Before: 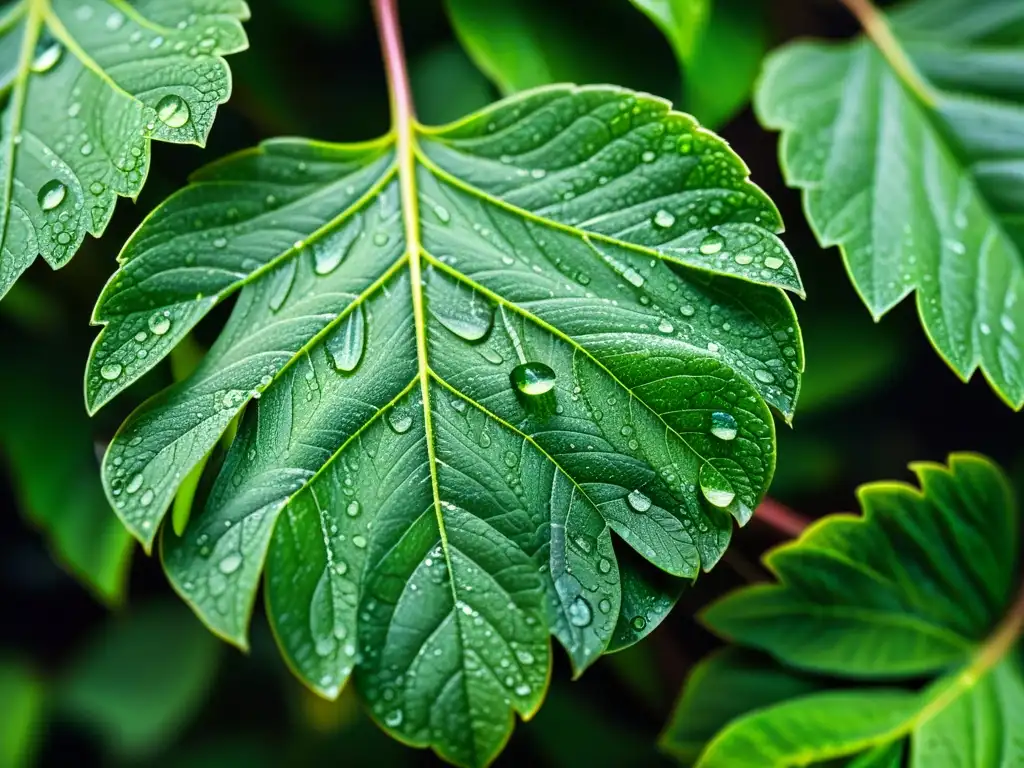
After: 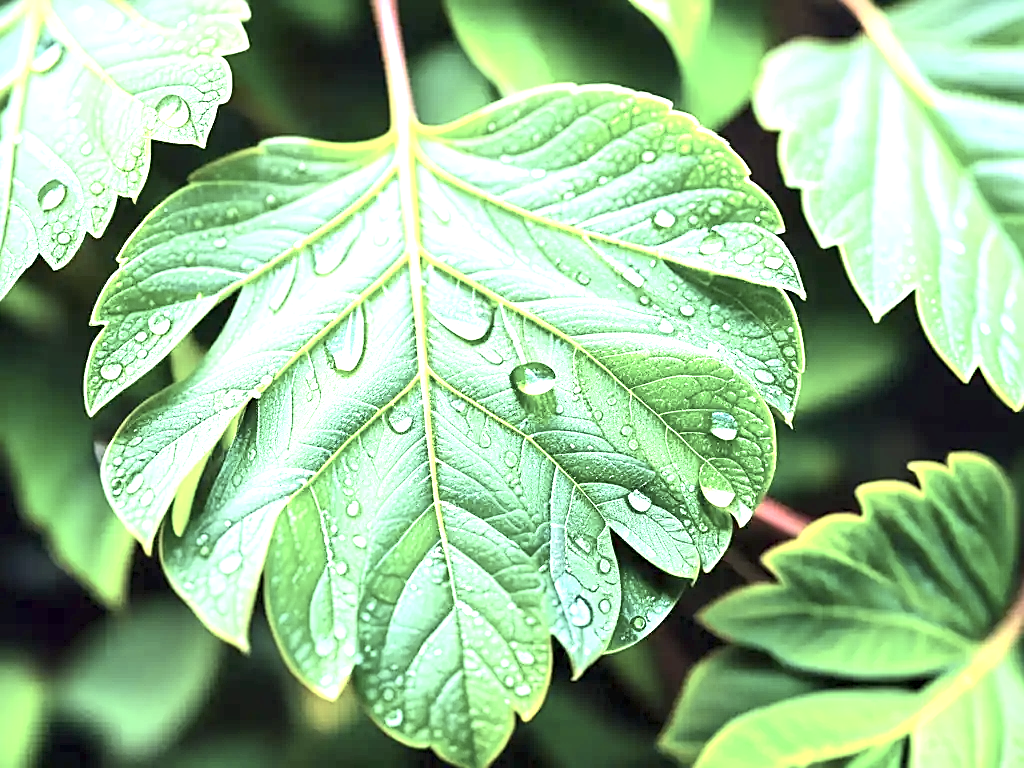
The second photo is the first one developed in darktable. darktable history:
contrast brightness saturation: contrast 0.202, brightness 0.162, saturation 0.23
sharpen: on, module defaults
exposure: exposure 2.018 EV, compensate highlight preservation false
color zones: curves: ch1 [(0, 0.292) (0.001, 0.292) (0.2, 0.264) (0.4, 0.248) (0.6, 0.248) (0.8, 0.264) (0.999, 0.292) (1, 0.292)]
local contrast: highlights 102%, shadows 103%, detail 119%, midtone range 0.2
